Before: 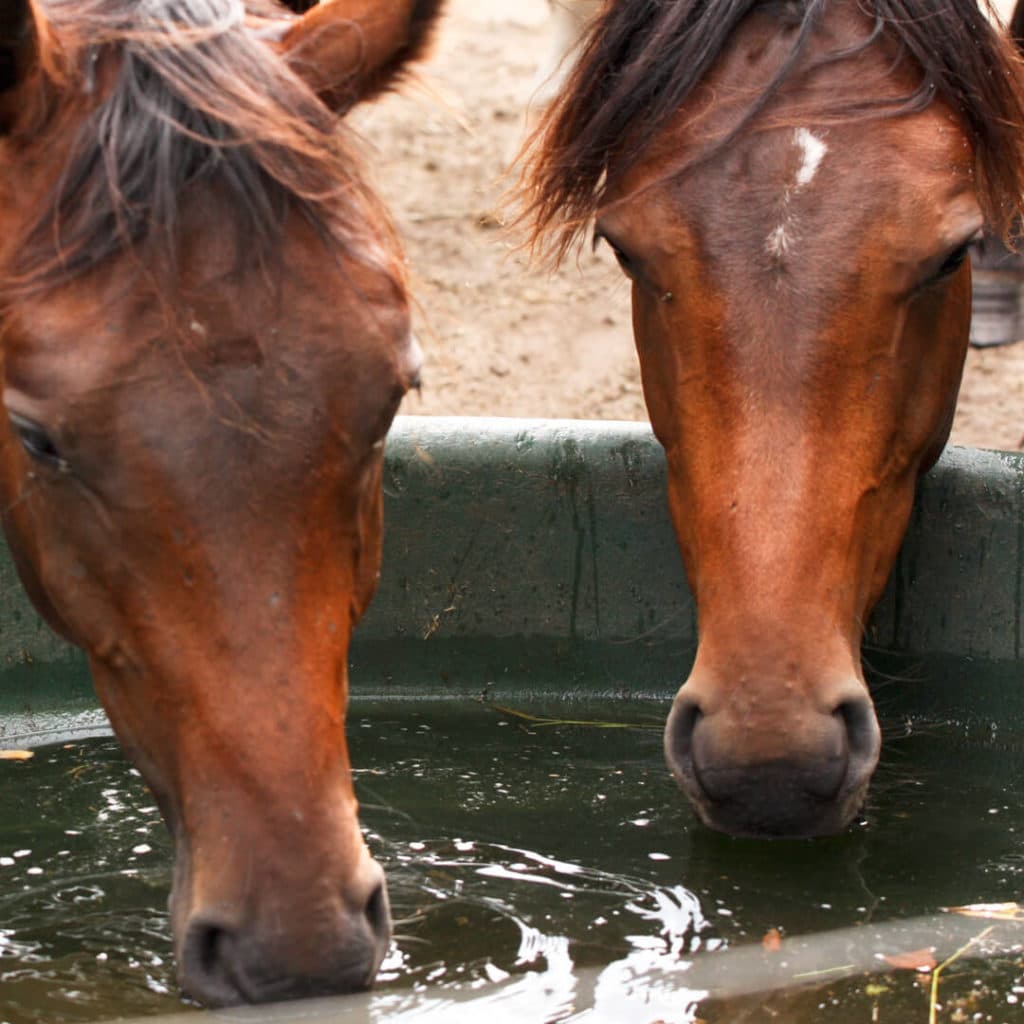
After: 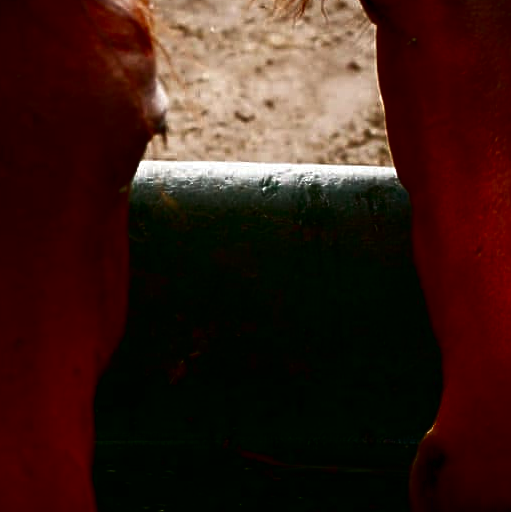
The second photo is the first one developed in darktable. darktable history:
sharpen: on, module defaults
contrast brightness saturation: contrast 0.09, brightness -0.59, saturation 0.17
crop: left 25%, top 25%, right 25%, bottom 25%
shadows and highlights: shadows -70, highlights 35, soften with gaussian
